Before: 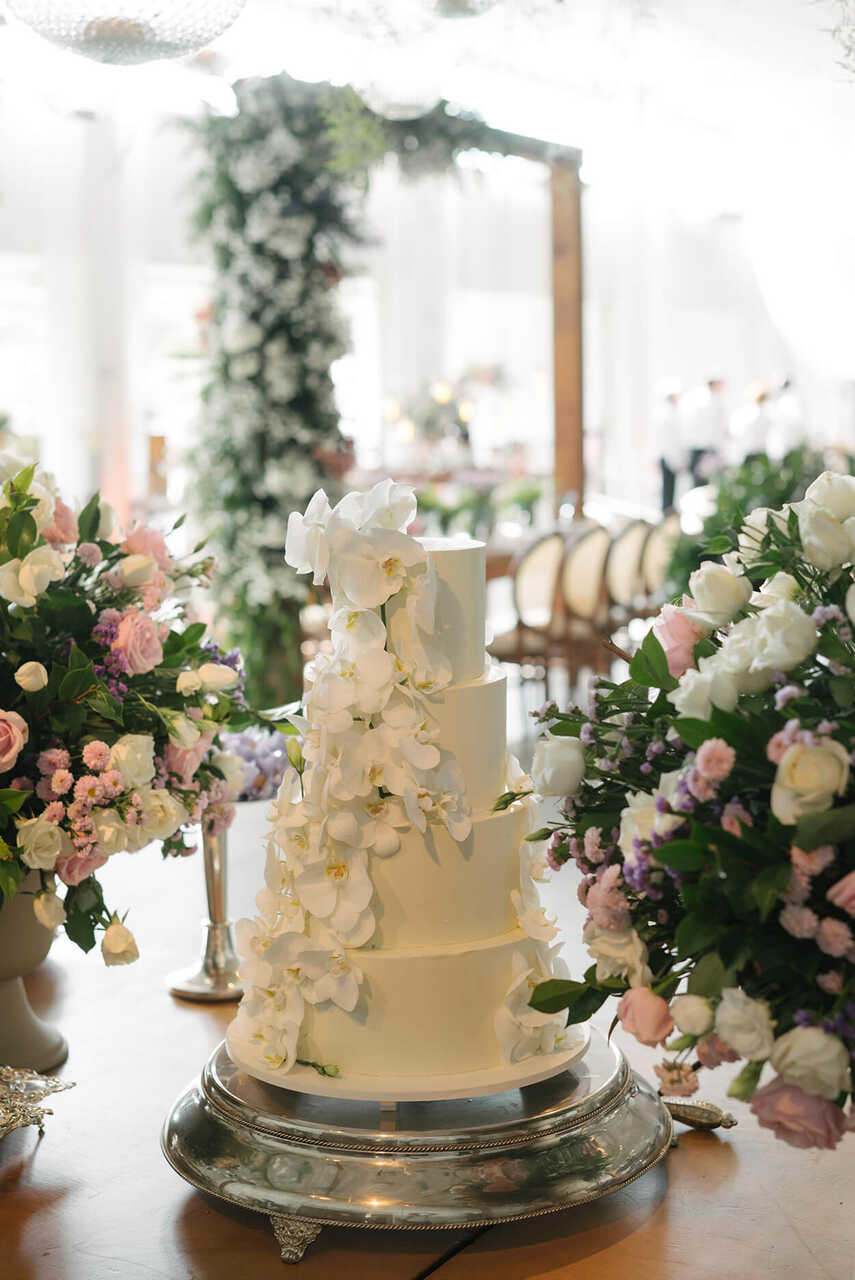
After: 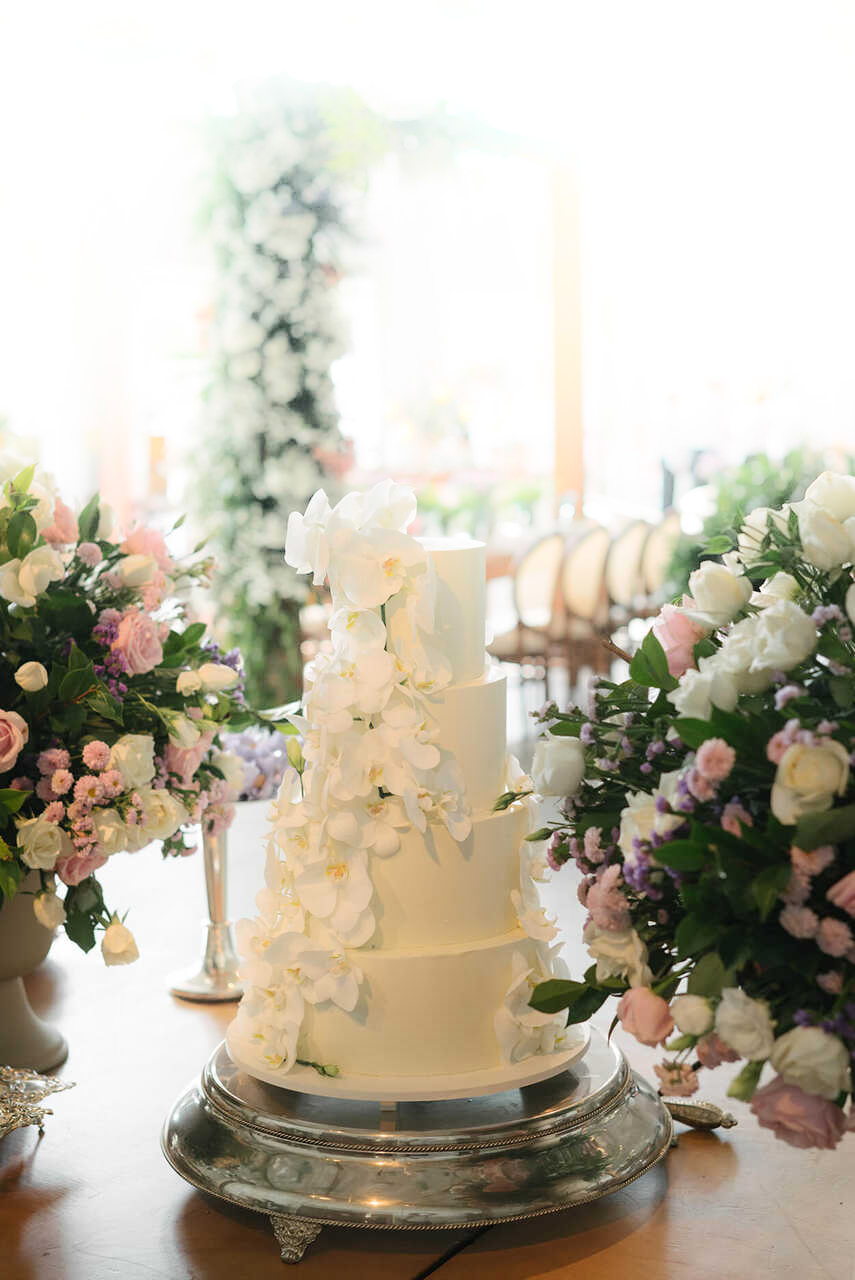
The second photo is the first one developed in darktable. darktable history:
shadows and highlights: shadows -20.99, highlights 98.05, soften with gaussian
